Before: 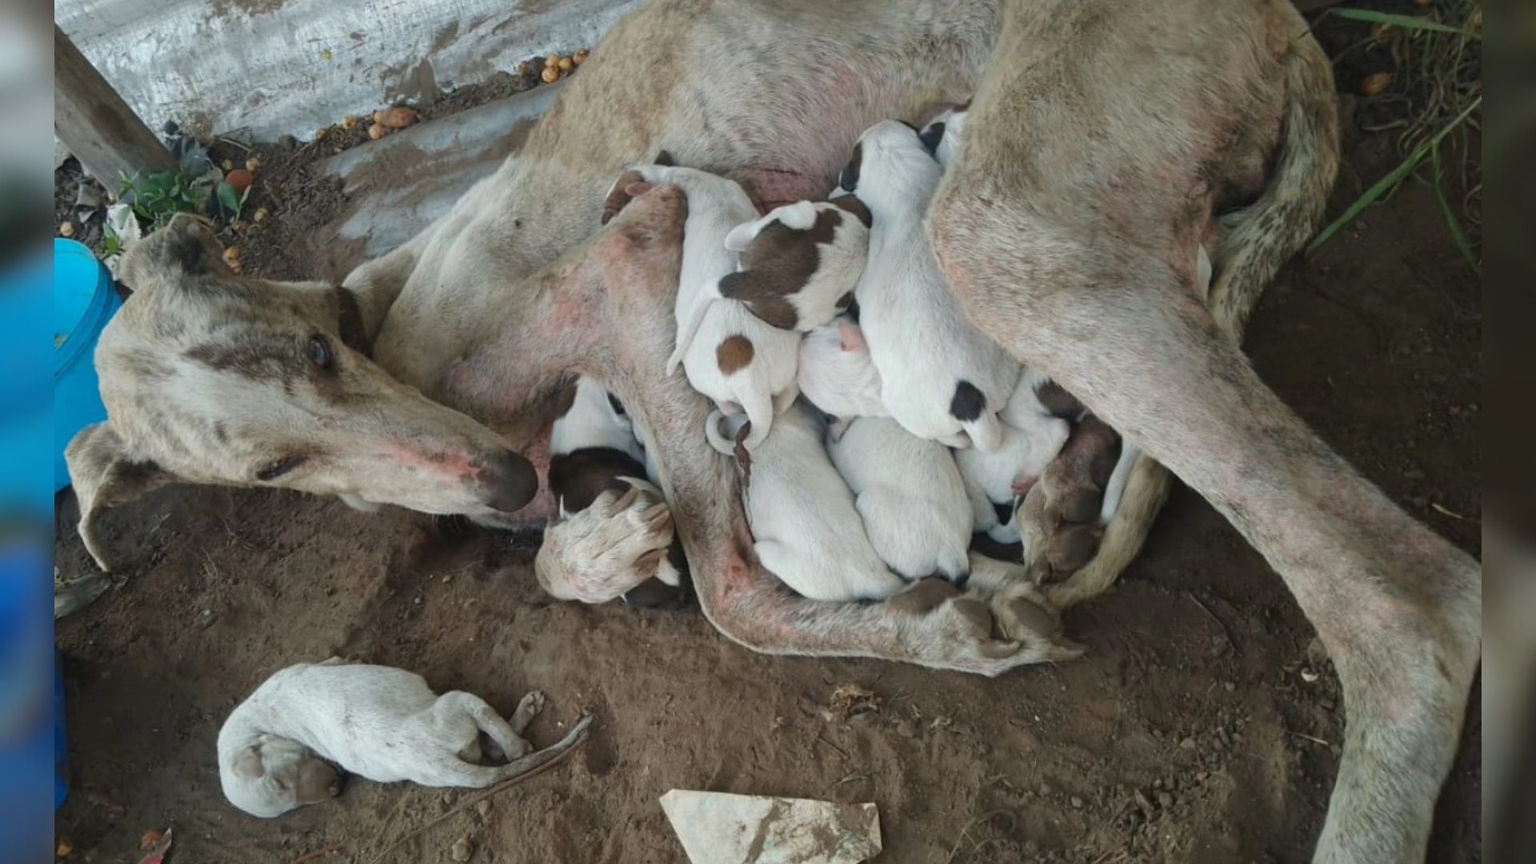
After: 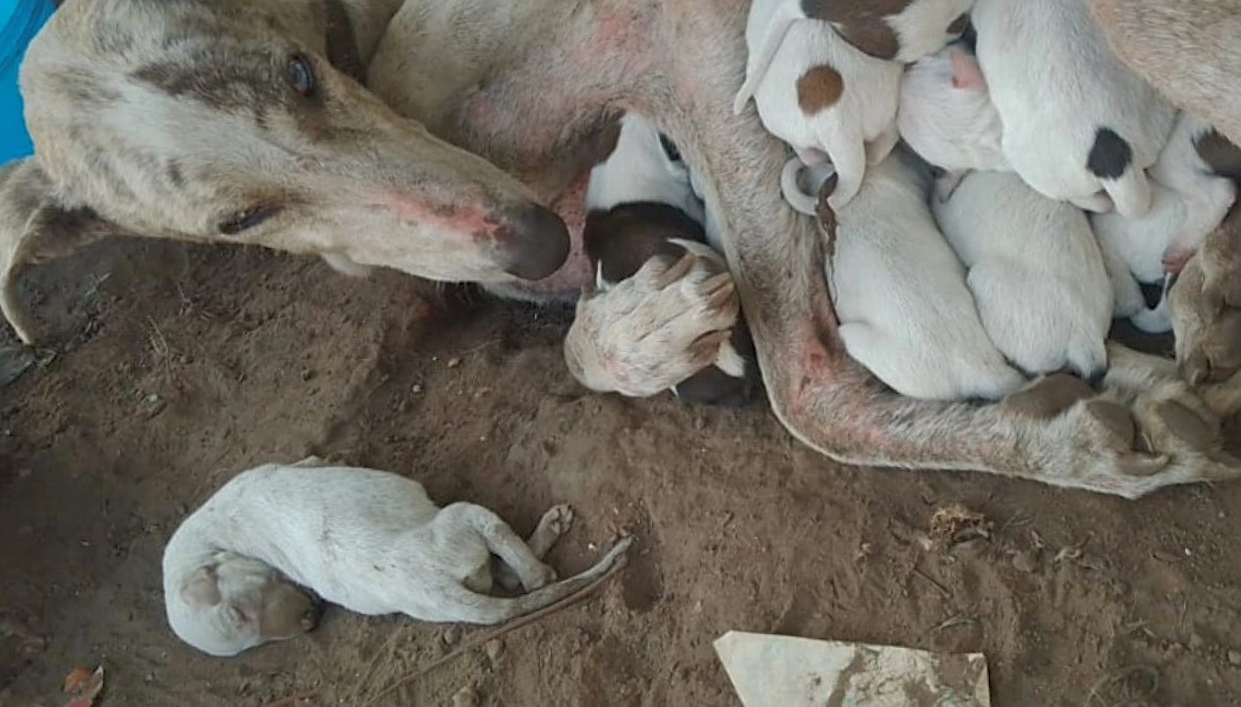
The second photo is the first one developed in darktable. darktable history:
shadows and highlights: on, module defaults
crop and rotate: angle -1.2°, left 3.61%, top 32.047%, right 29.341%
sharpen: on, module defaults
